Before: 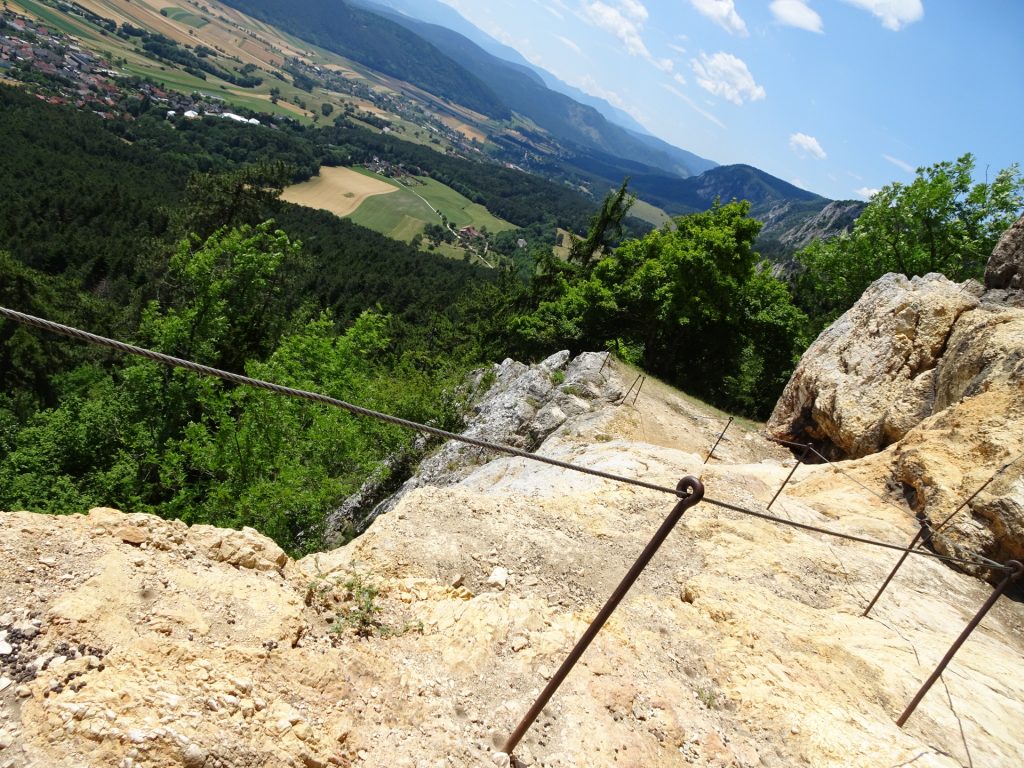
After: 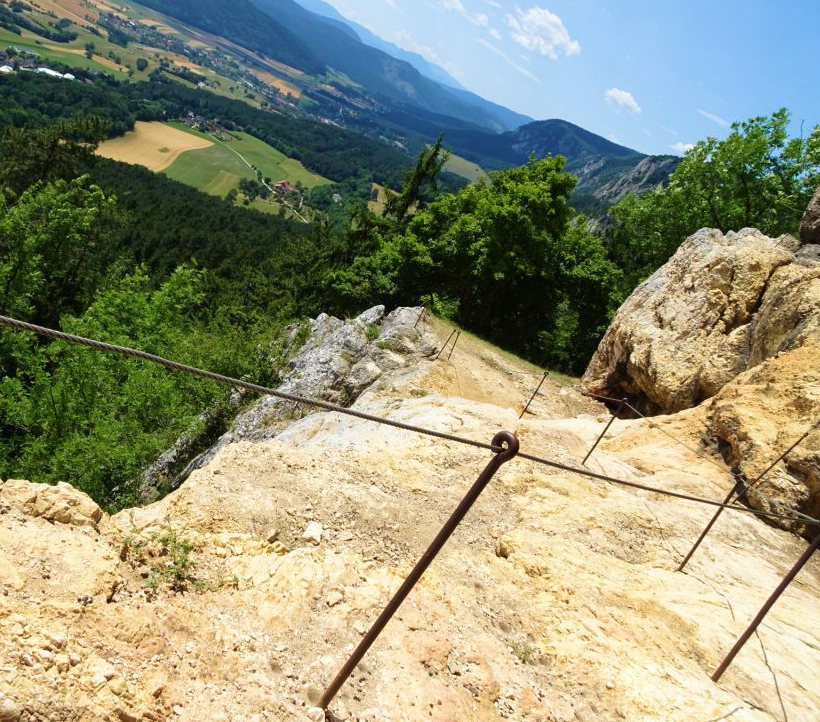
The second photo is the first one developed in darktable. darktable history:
velvia: strength 44.52%
crop and rotate: left 18.08%, top 5.967%, right 1.836%
